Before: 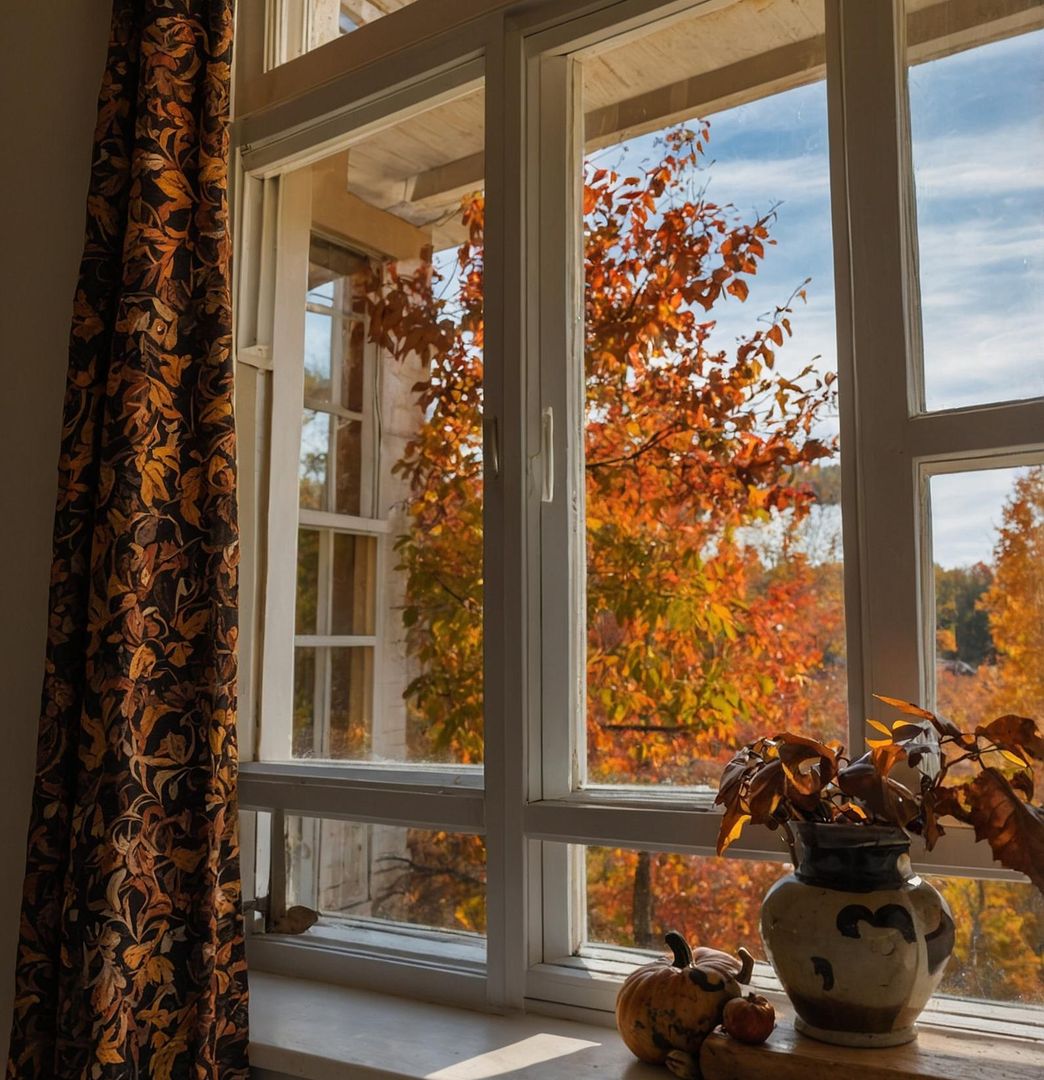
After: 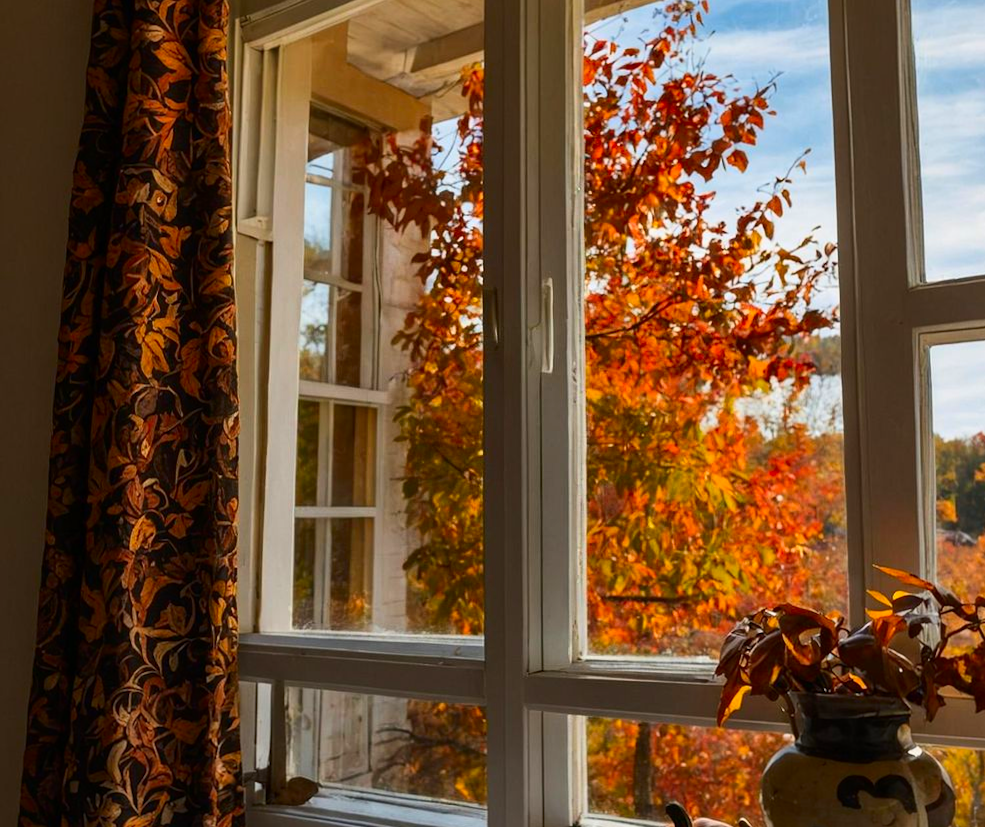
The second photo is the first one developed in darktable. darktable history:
crop and rotate: angle 0.073°, top 11.922%, right 5.438%, bottom 11.324%
contrast brightness saturation: contrast 0.162, saturation 0.322
